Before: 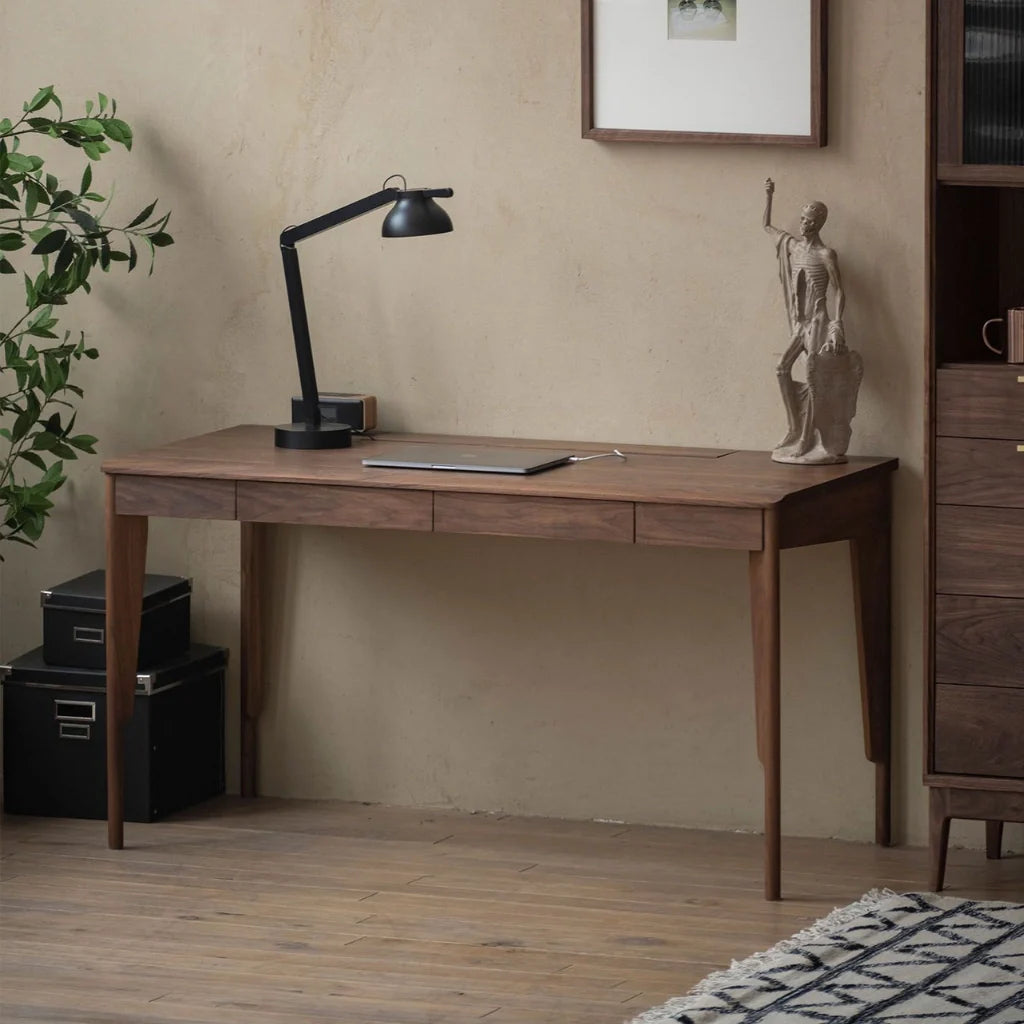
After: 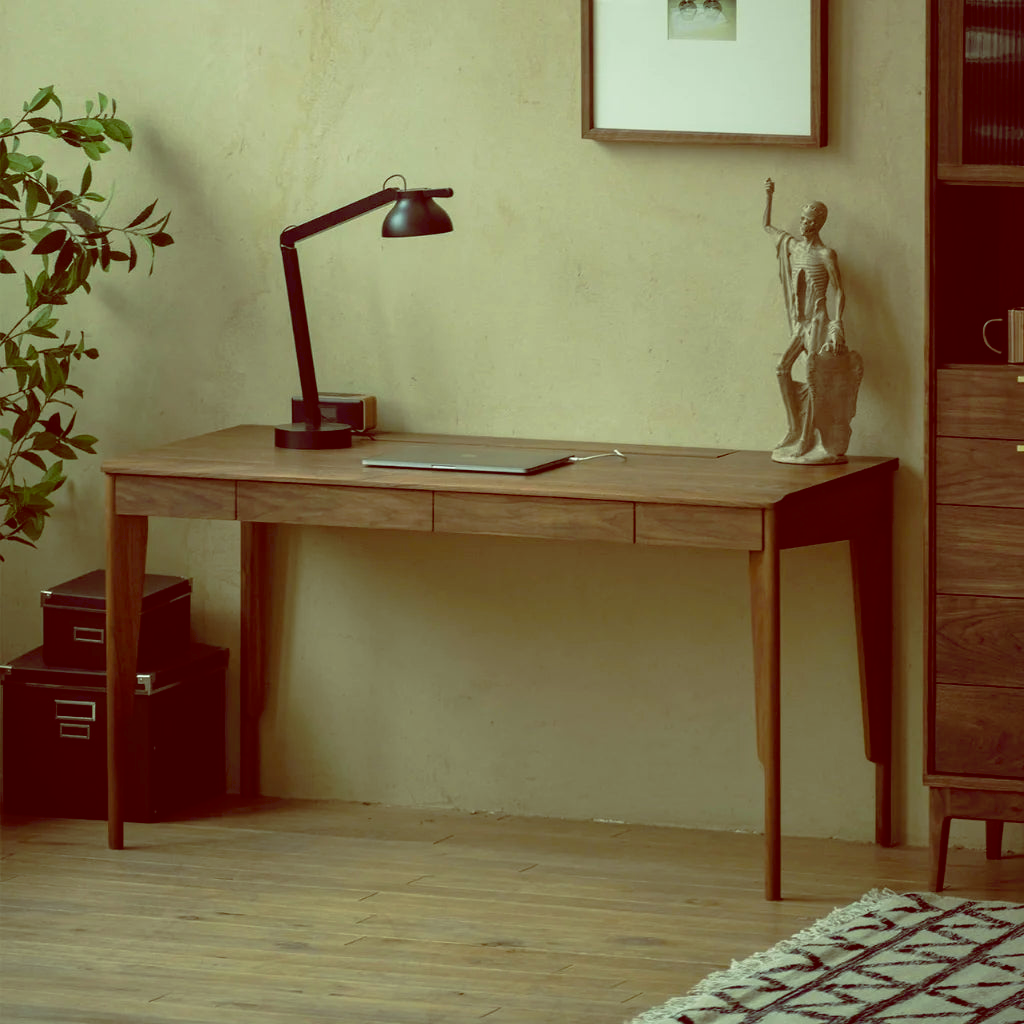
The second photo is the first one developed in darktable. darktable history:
color balance: lift [1, 1.015, 0.987, 0.985], gamma [1, 0.959, 1.042, 0.958], gain [0.927, 0.938, 1.072, 0.928], contrast 1.5%
tone curve: curves: ch0 [(0, 0) (0.003, 0.049) (0.011, 0.051) (0.025, 0.055) (0.044, 0.065) (0.069, 0.081) (0.1, 0.11) (0.136, 0.15) (0.177, 0.195) (0.224, 0.242) (0.277, 0.308) (0.335, 0.375) (0.399, 0.436) (0.468, 0.5) (0.543, 0.574) (0.623, 0.665) (0.709, 0.761) (0.801, 0.851) (0.898, 0.933) (1, 1)], preserve colors none
